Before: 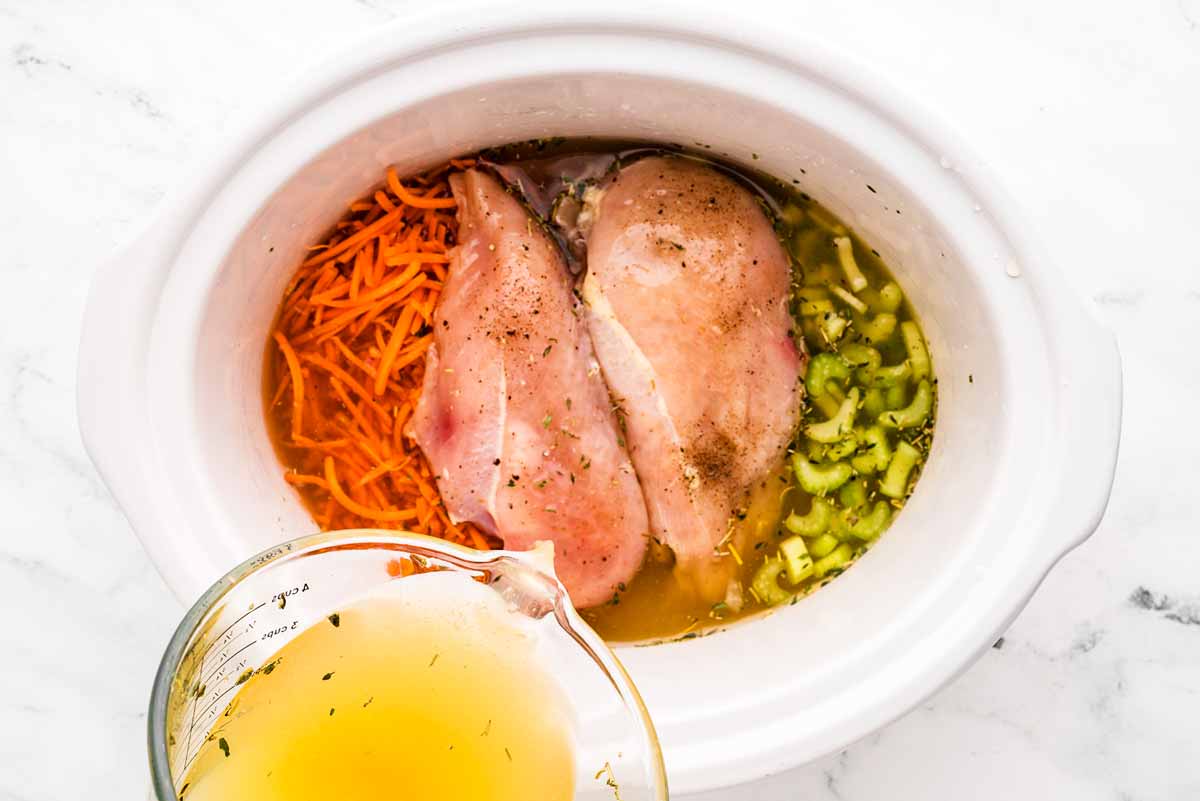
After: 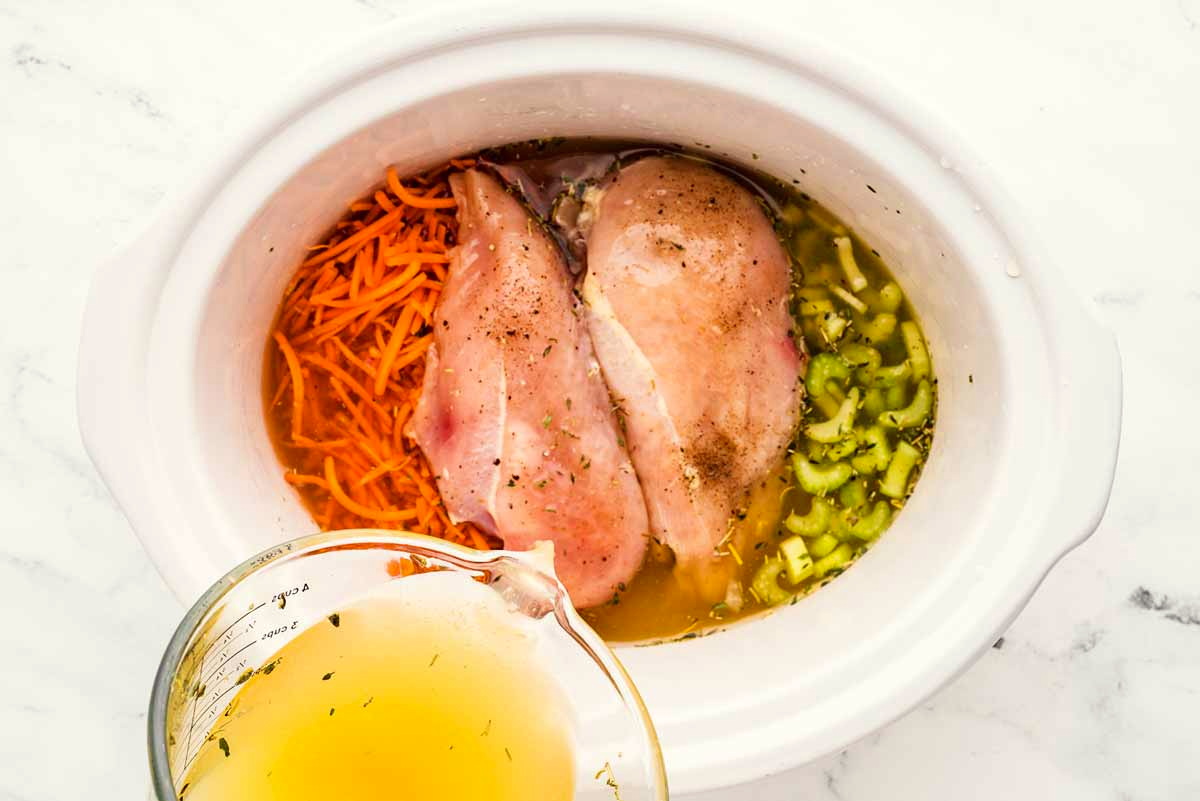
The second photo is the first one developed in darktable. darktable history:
color correction: highlights a* -1.14, highlights b* 4.61, shadows a* 3.63
